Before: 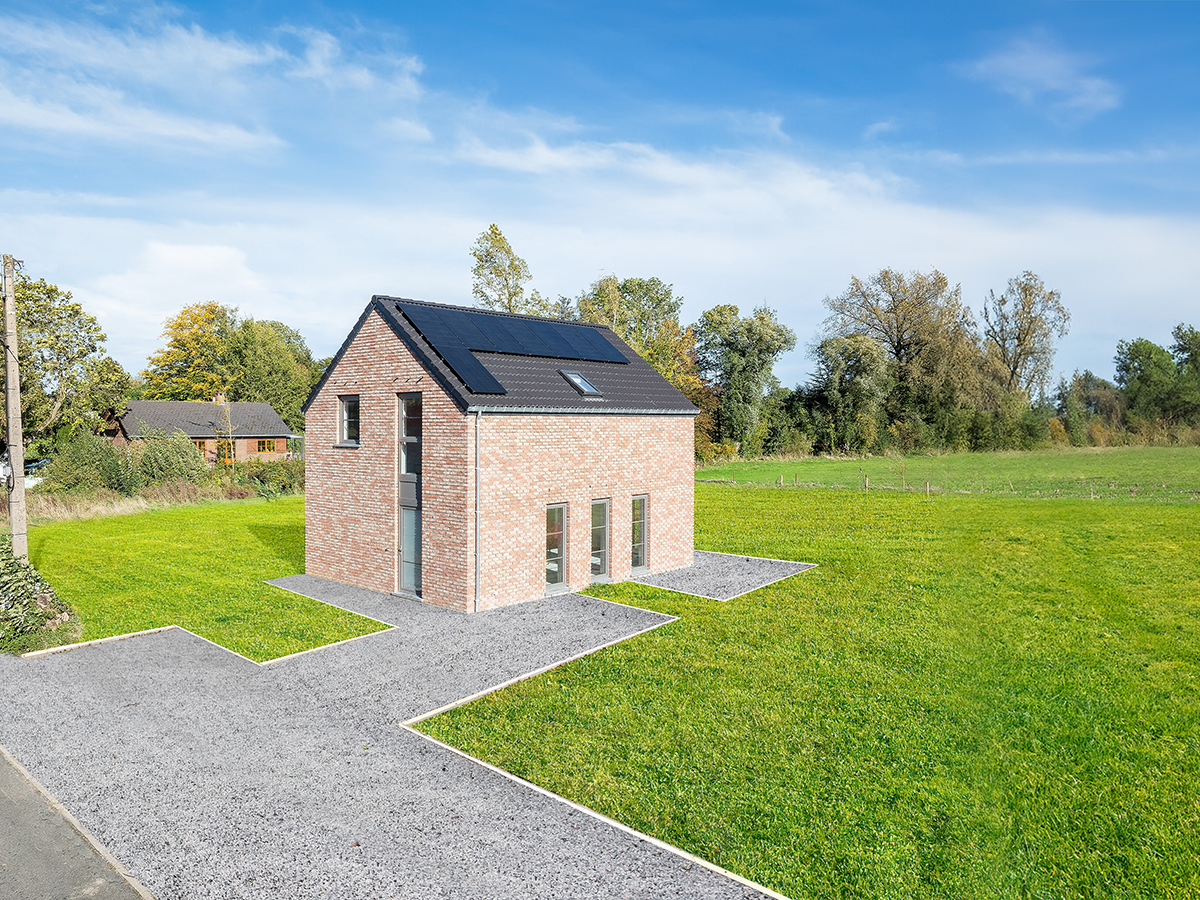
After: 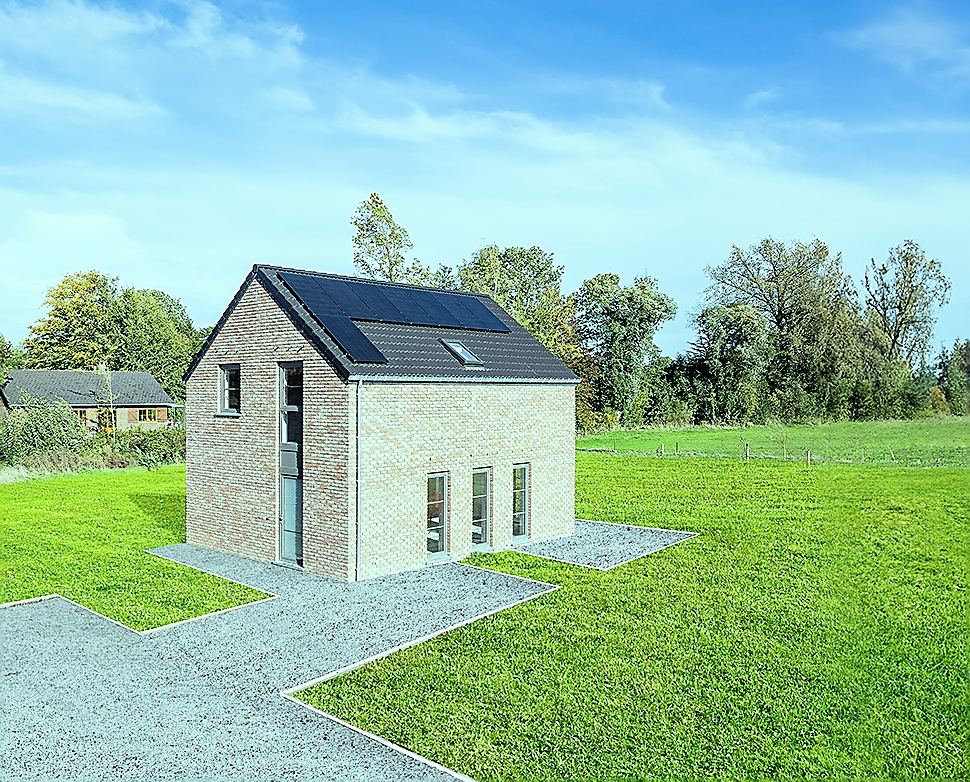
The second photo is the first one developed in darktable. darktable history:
sharpen: radius 1.4, amount 1.25, threshold 0.7
white balance: red 1, blue 1
color balance: mode lift, gamma, gain (sRGB), lift [0.997, 0.979, 1.021, 1.011], gamma [1, 1.084, 0.916, 0.998], gain [1, 0.87, 1.13, 1.101], contrast 4.55%, contrast fulcrum 38.24%, output saturation 104.09%
filmic rgb: black relative exposure -8.07 EV, white relative exposure 3 EV, hardness 5.35, contrast 1.25
crop: left 9.929%, top 3.475%, right 9.188%, bottom 9.529%
